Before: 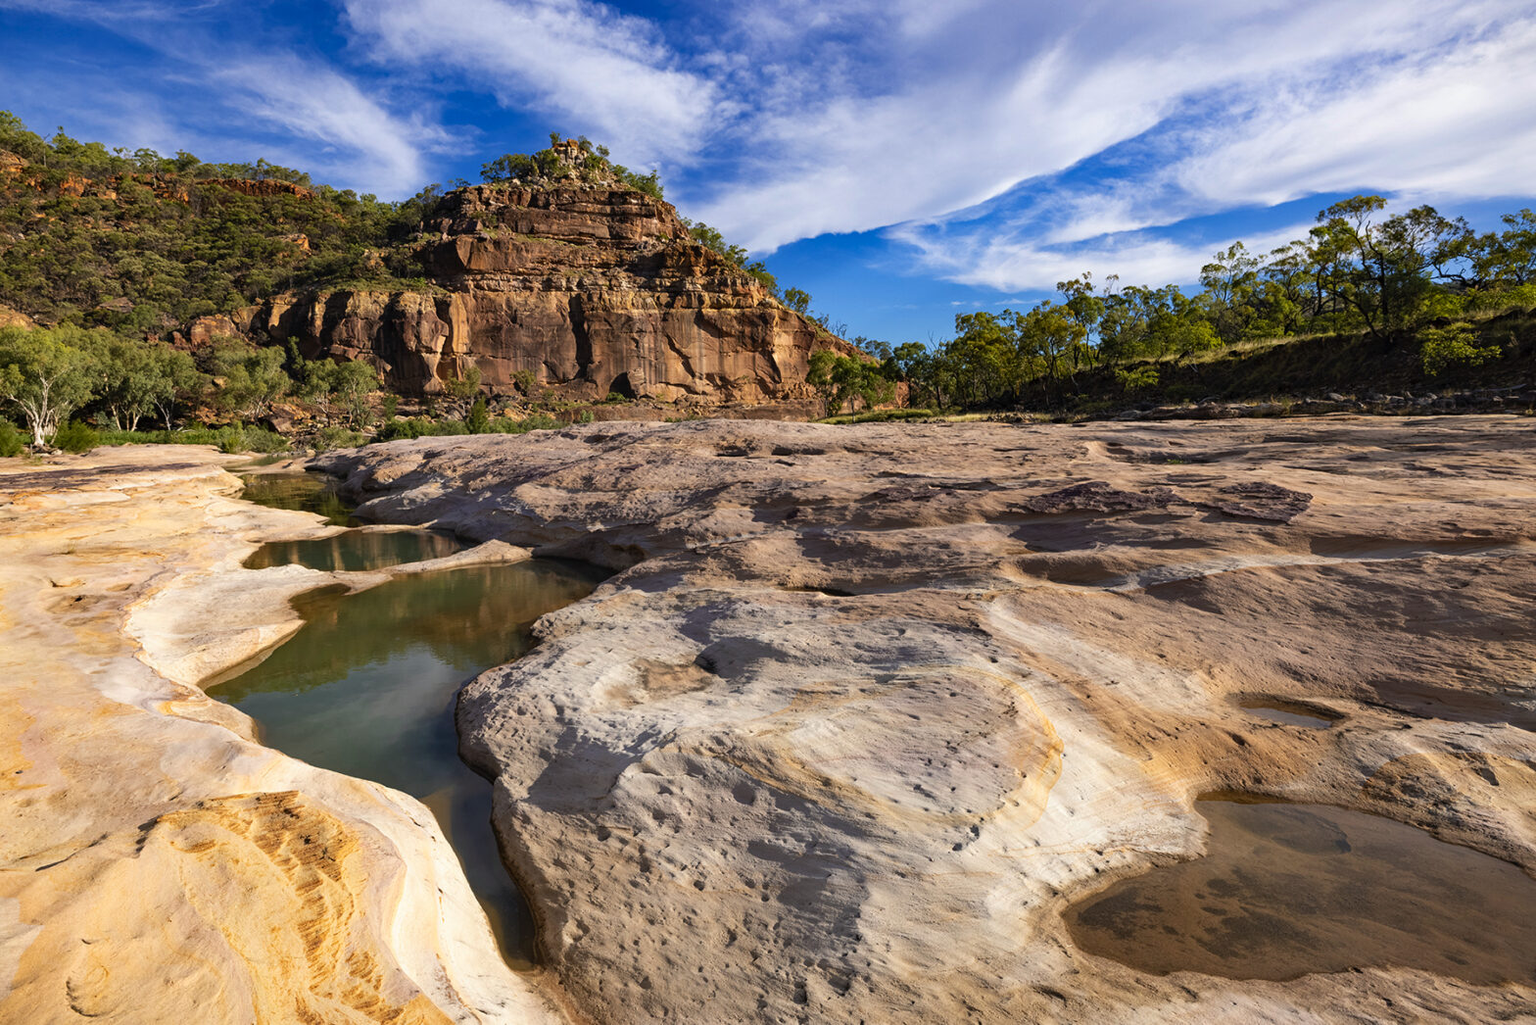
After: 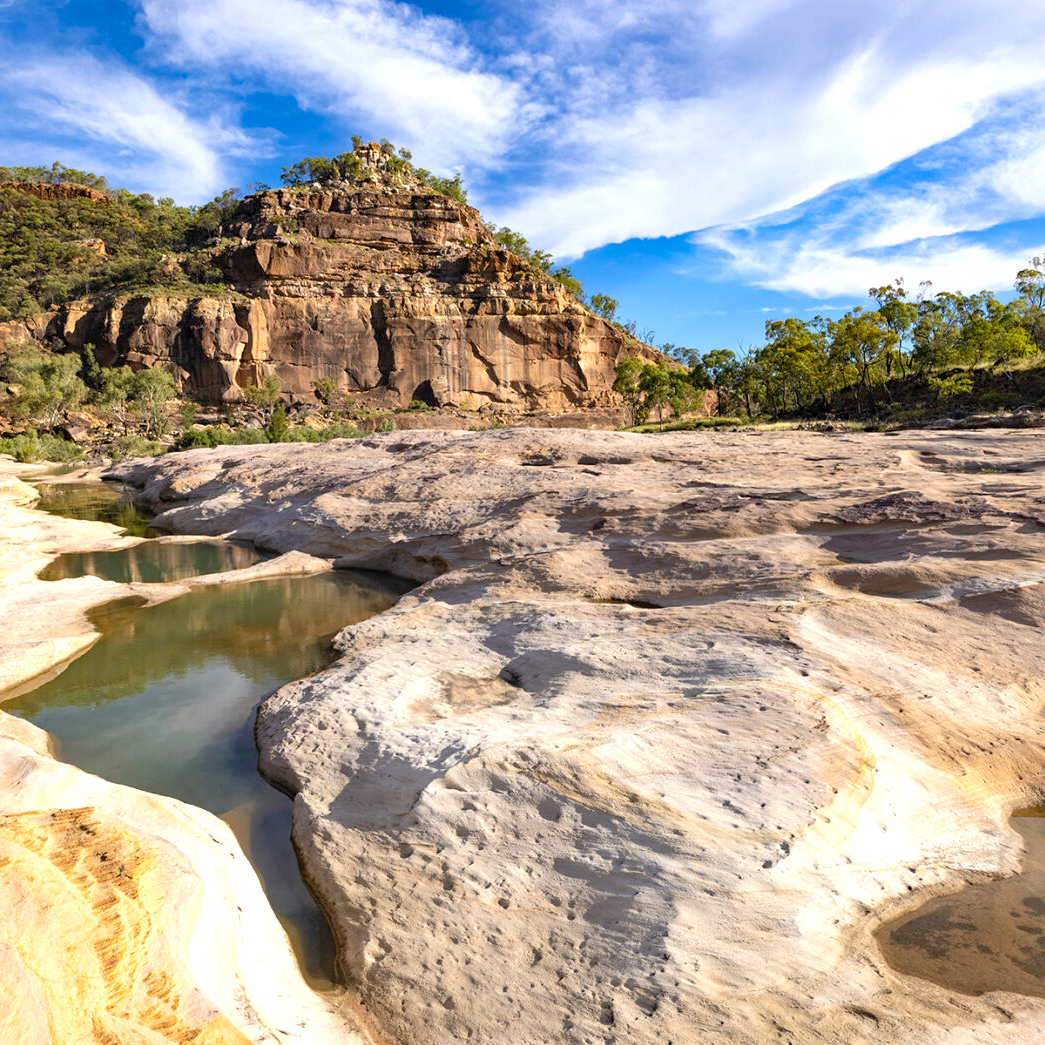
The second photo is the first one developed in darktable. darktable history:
exposure: black level correction 0.001, exposure 0.5 EV, compensate exposure bias true, compensate highlight preservation false
crop and rotate: left 13.409%, right 19.924%
